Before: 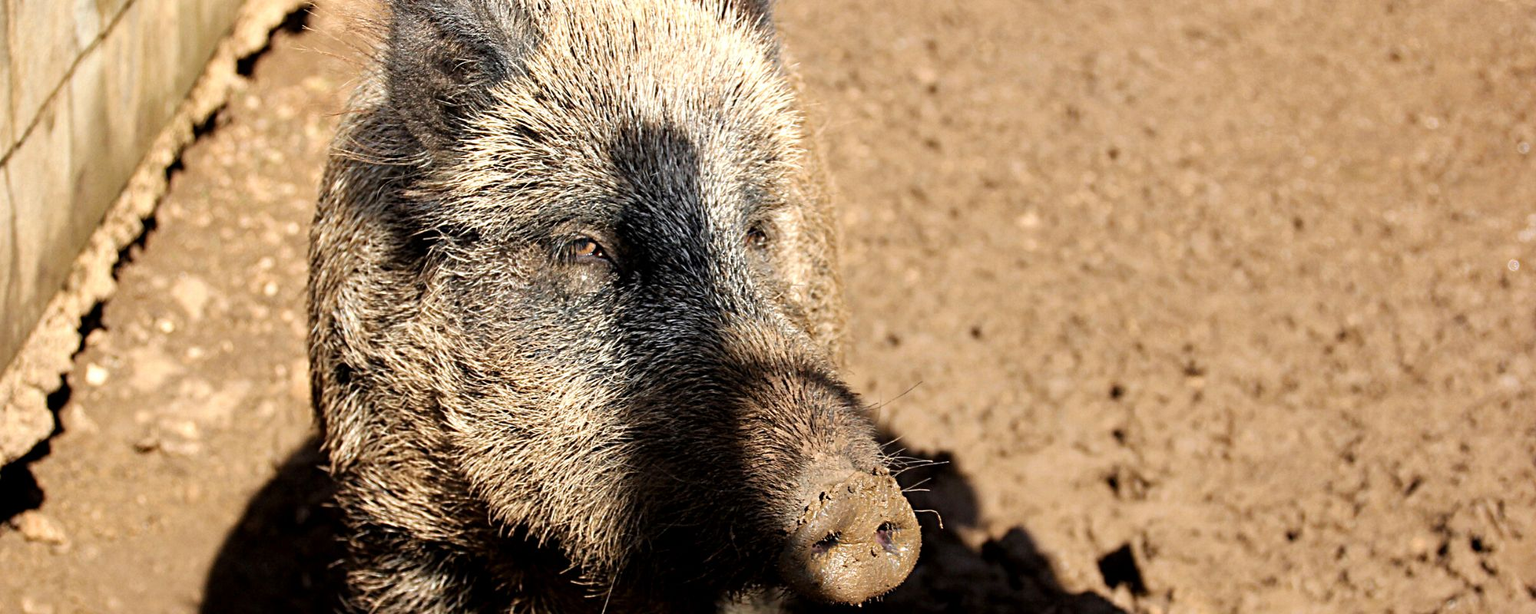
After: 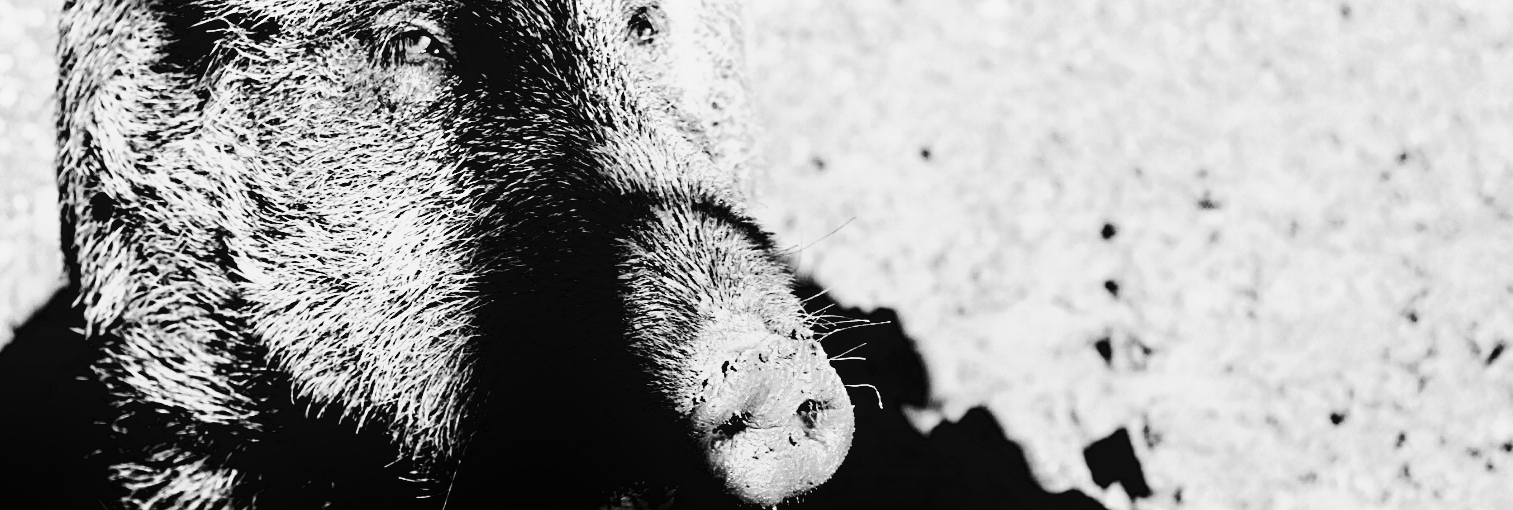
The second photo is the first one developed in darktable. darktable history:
tone curve: curves: ch0 [(0, 0) (0.003, 0.043) (0.011, 0.043) (0.025, 0.035) (0.044, 0.042) (0.069, 0.035) (0.1, 0.03) (0.136, 0.017) (0.177, 0.03) (0.224, 0.06) (0.277, 0.118) (0.335, 0.189) (0.399, 0.297) (0.468, 0.483) (0.543, 0.631) (0.623, 0.746) (0.709, 0.823) (0.801, 0.944) (0.898, 0.966) (1, 1)], preserve colors none
shadows and highlights: shadows -70, highlights 35, soften with gaussian
filmic rgb: black relative exposure -7.65 EV, white relative exposure 4.56 EV, hardness 3.61
contrast brightness saturation: contrast 0.2, brightness 0.16, saturation 0.22
white balance: red 1.138, green 0.996, blue 0.812
monochrome: on, module defaults
crop and rotate: left 17.299%, top 35.115%, right 7.015%, bottom 1.024%
